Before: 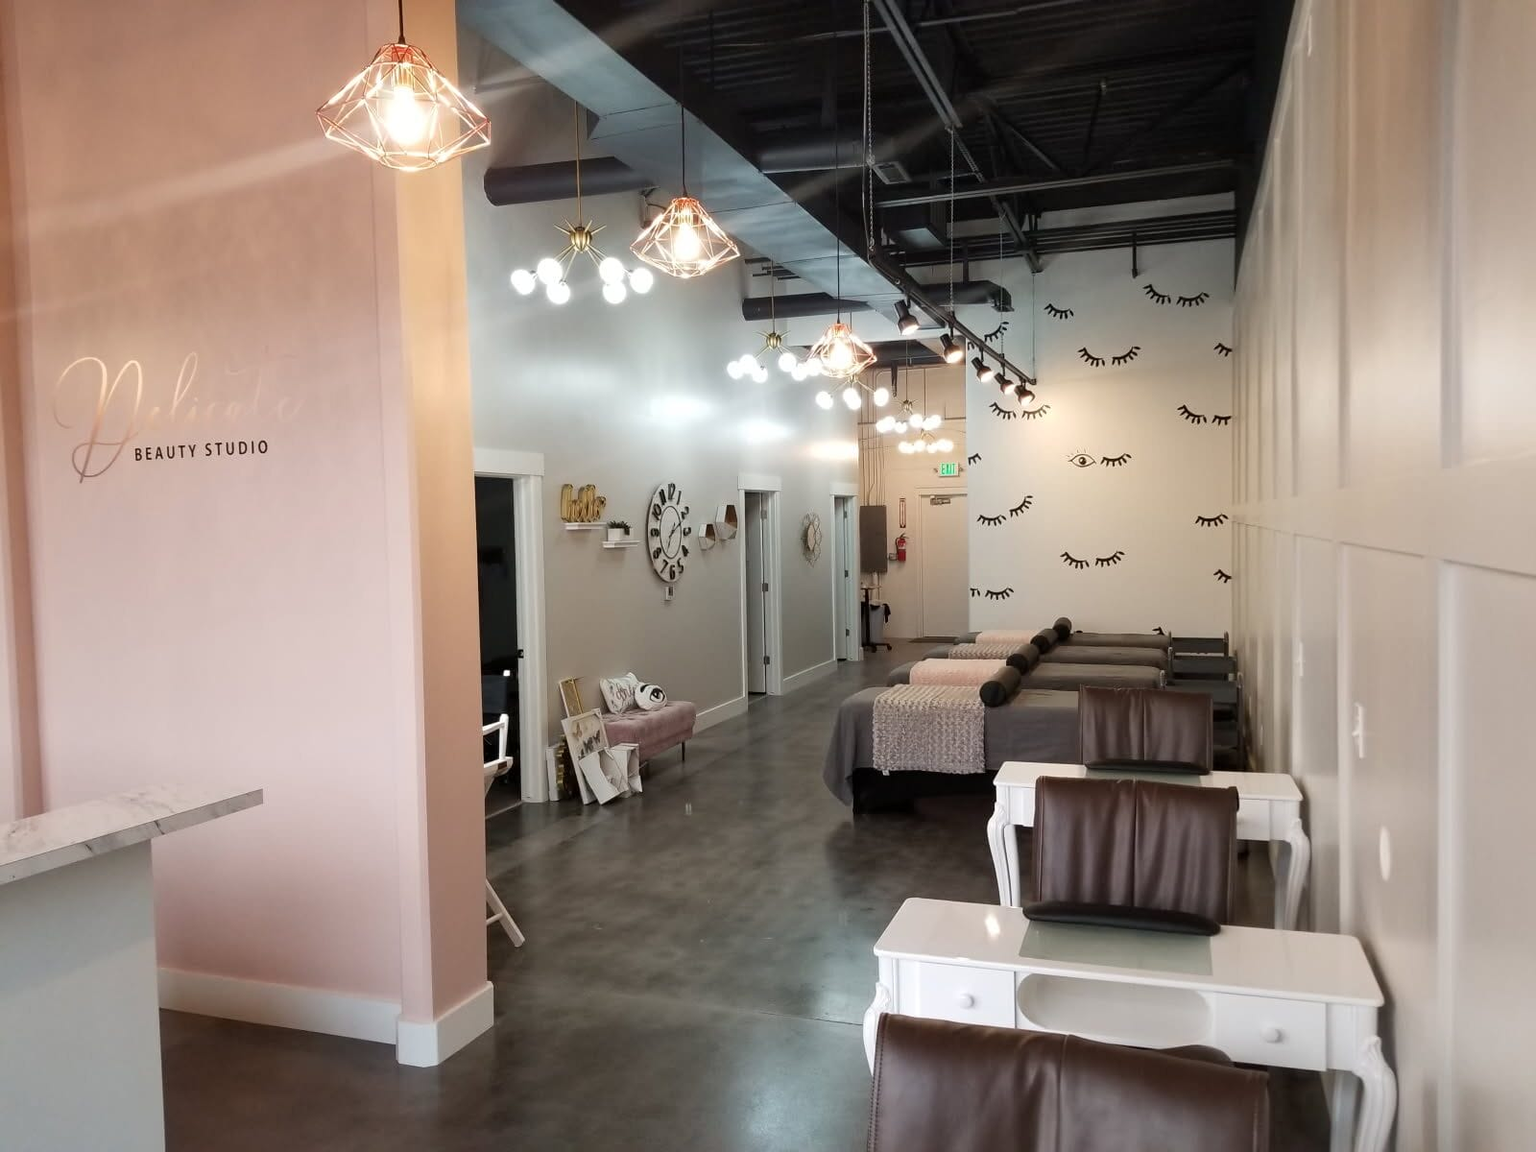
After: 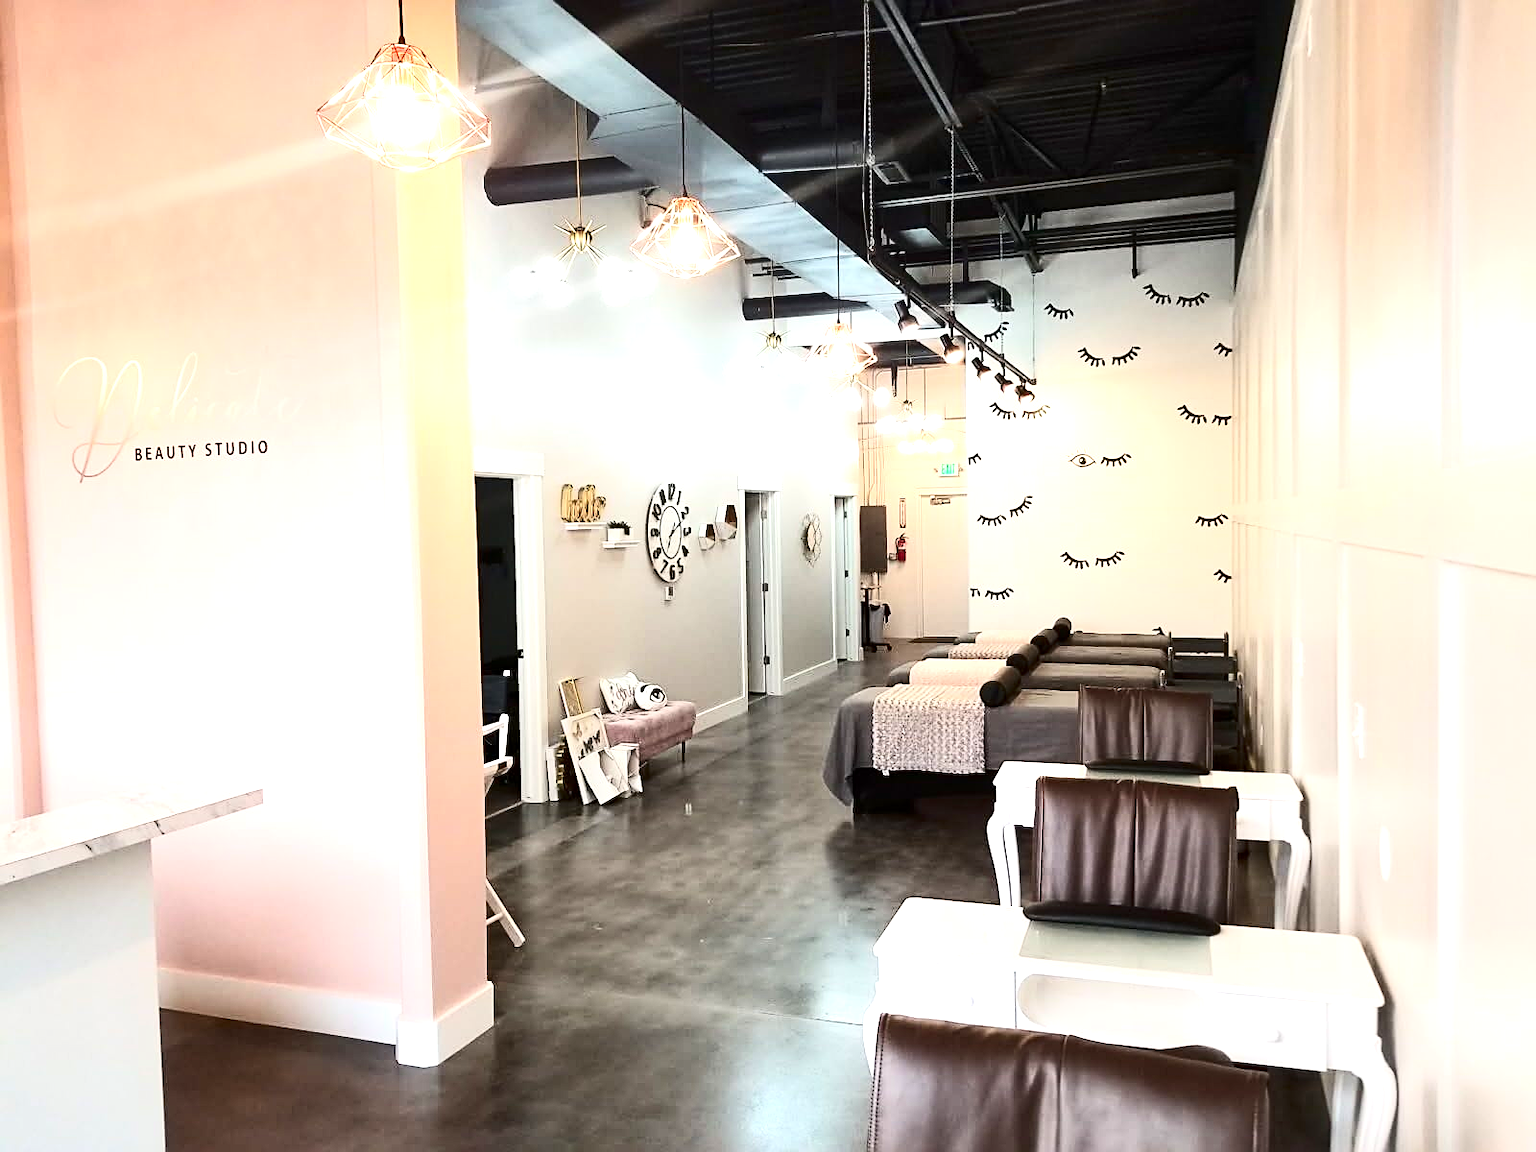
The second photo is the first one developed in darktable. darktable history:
exposure: exposure 1.139 EV, compensate highlight preservation false
sharpen: on, module defaults
contrast brightness saturation: contrast 0.291
